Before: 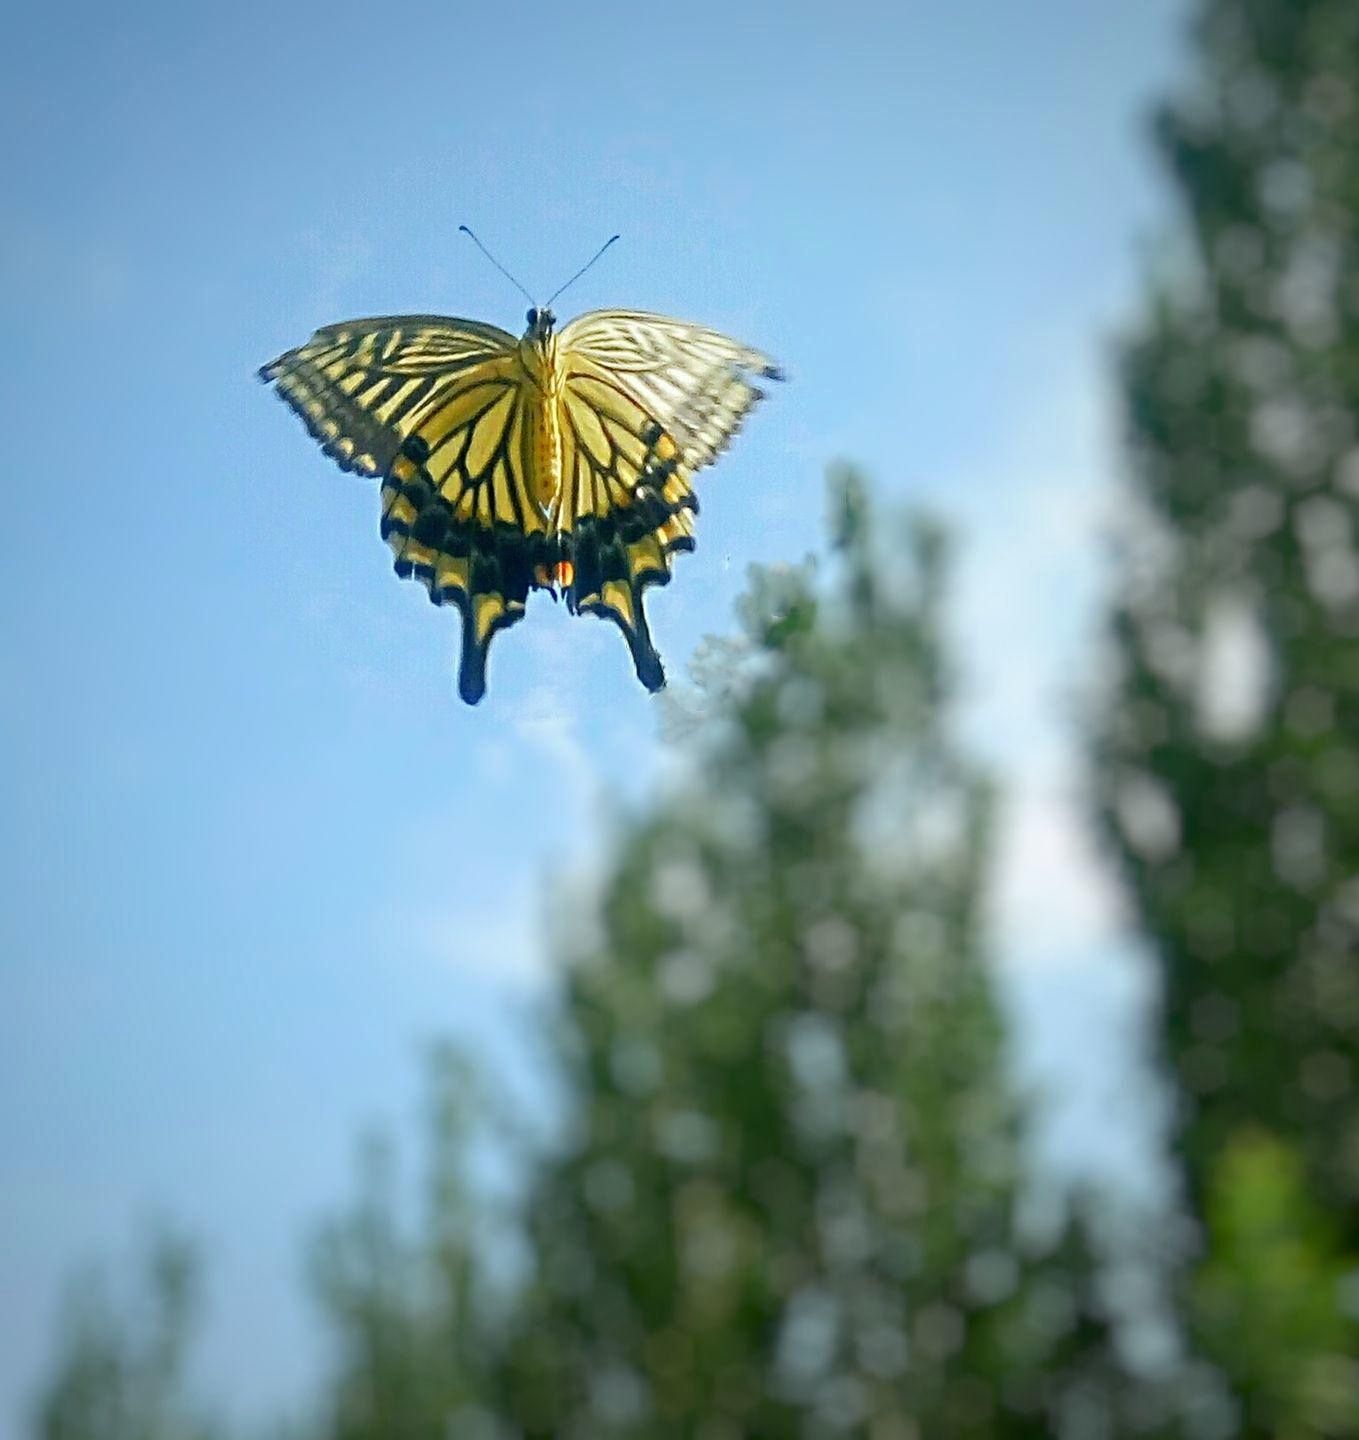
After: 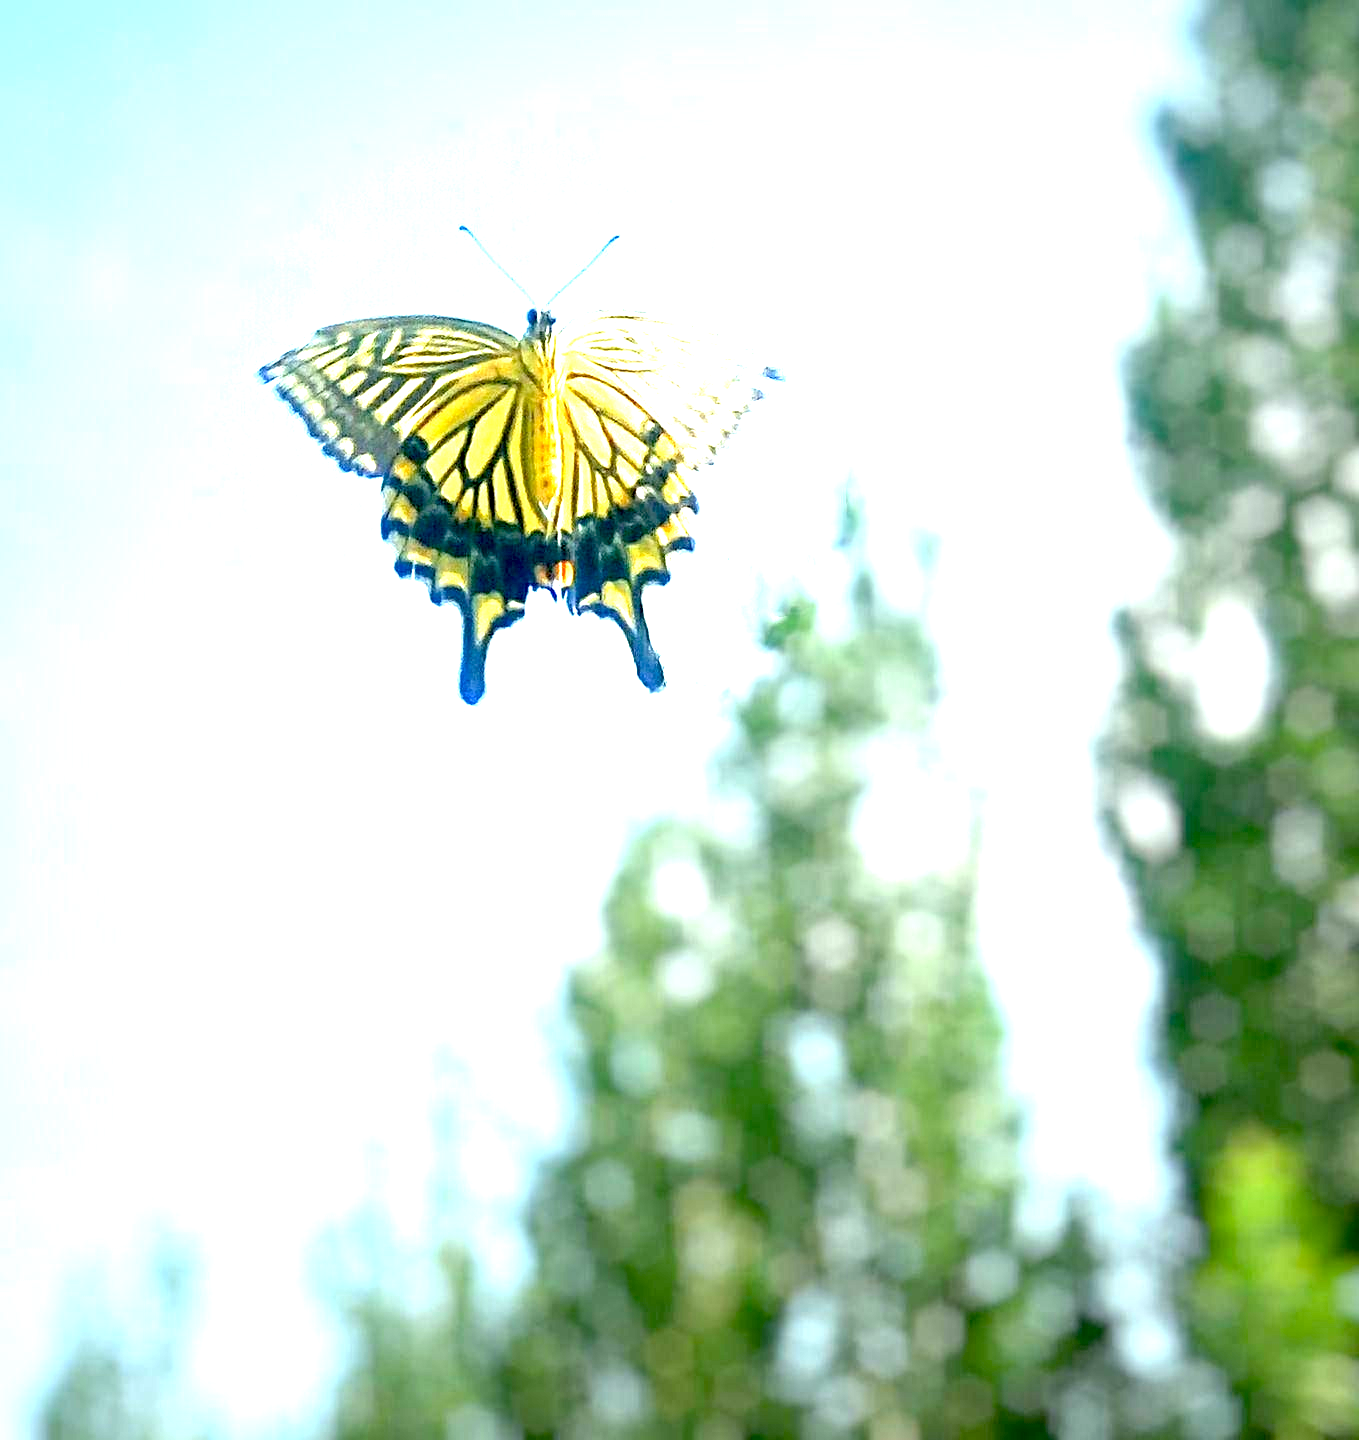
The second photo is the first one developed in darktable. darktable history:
exposure: black level correction 0.006, exposure 2.063 EV, compensate exposure bias true, compensate highlight preservation false
